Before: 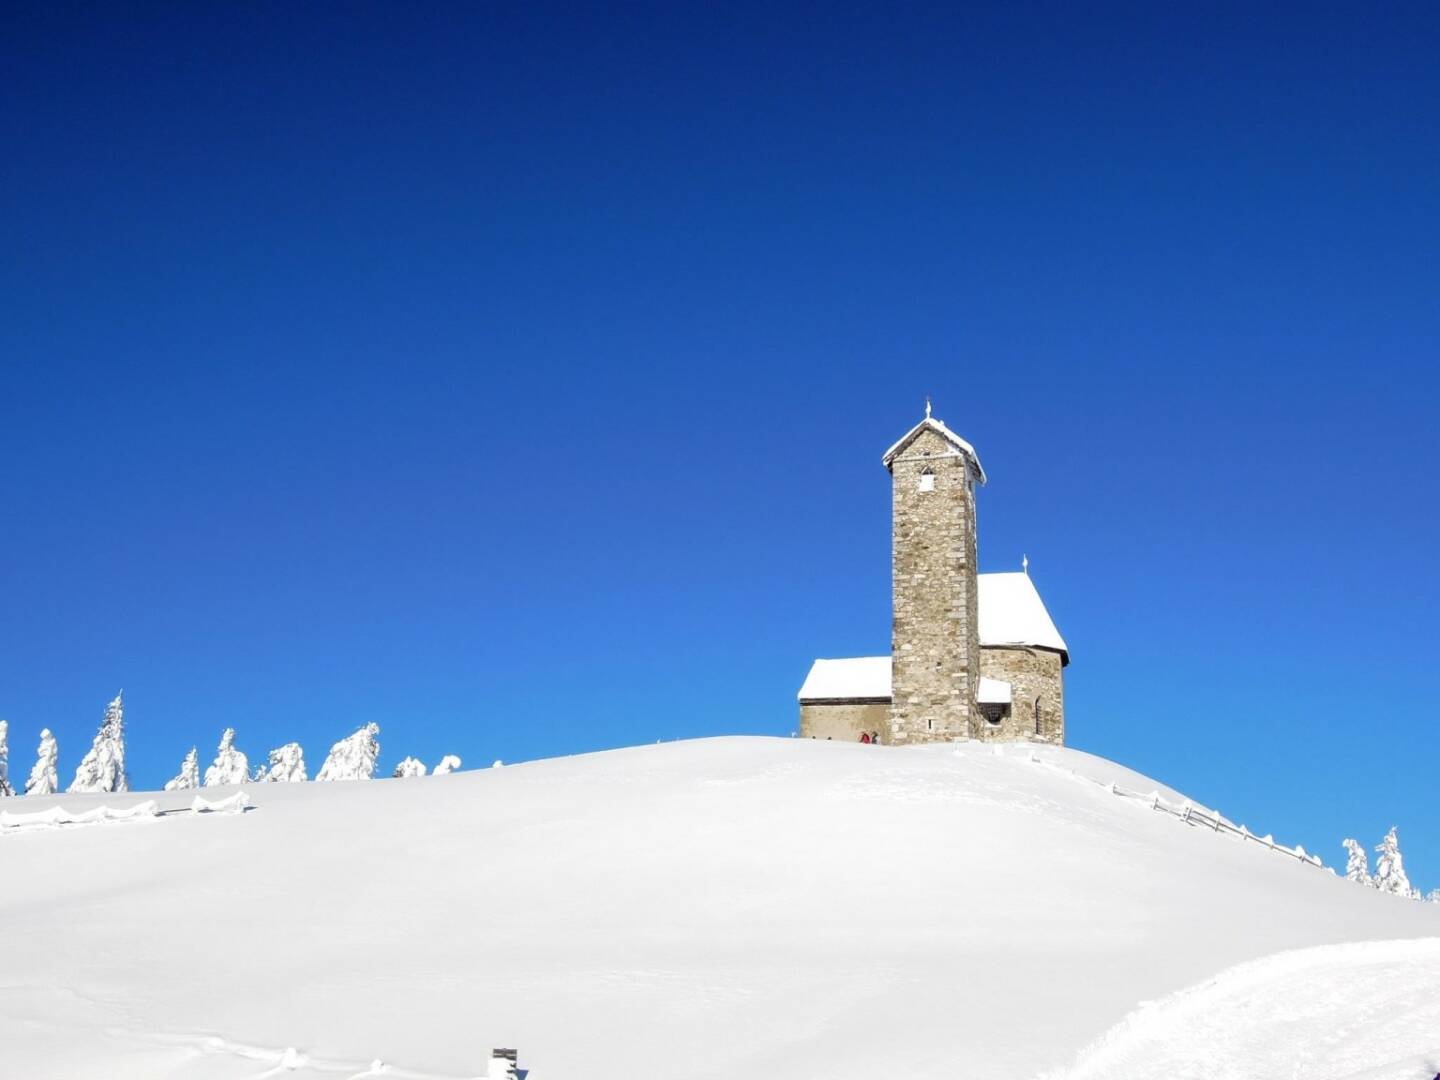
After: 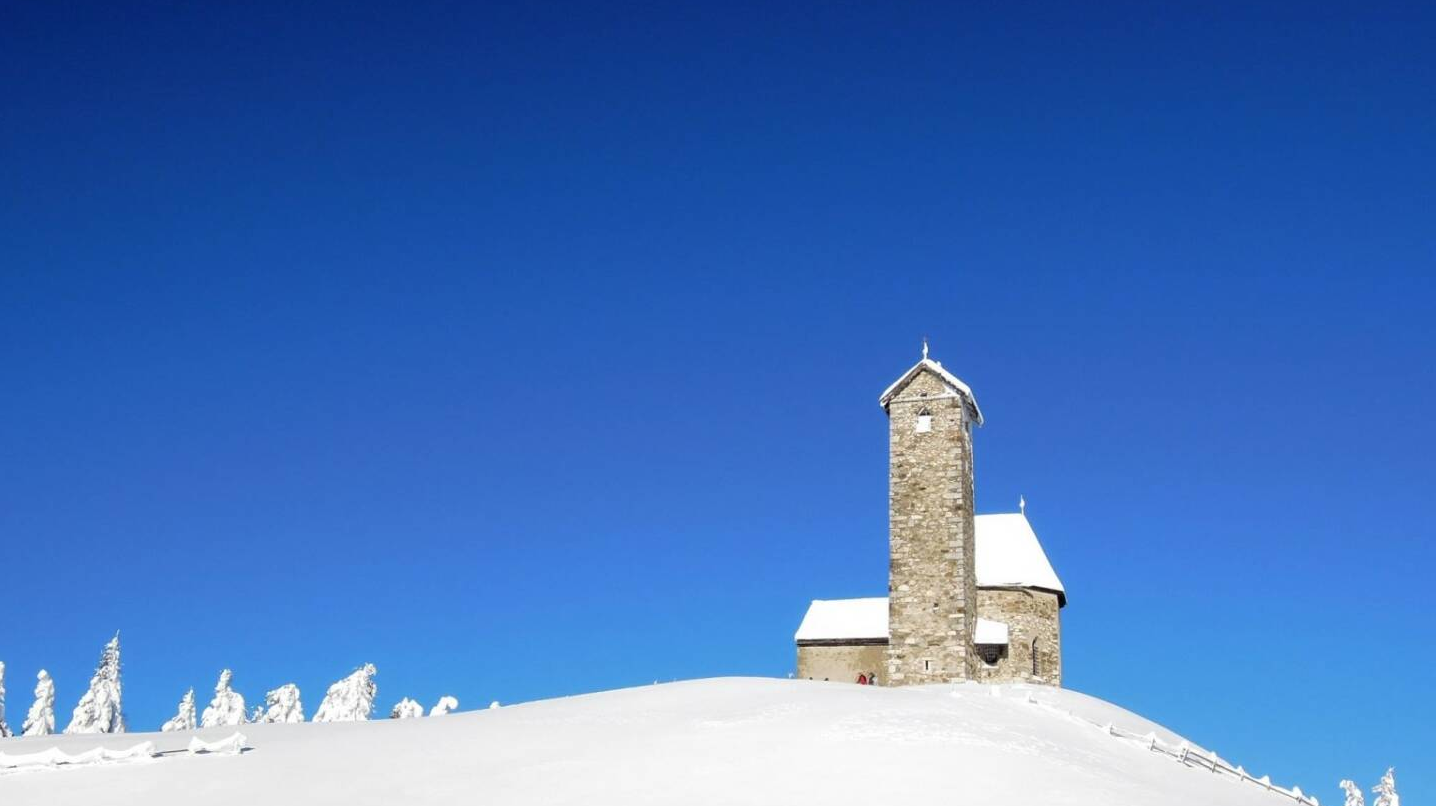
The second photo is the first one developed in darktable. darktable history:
crop: left 0.233%, top 5.494%, bottom 19.854%
